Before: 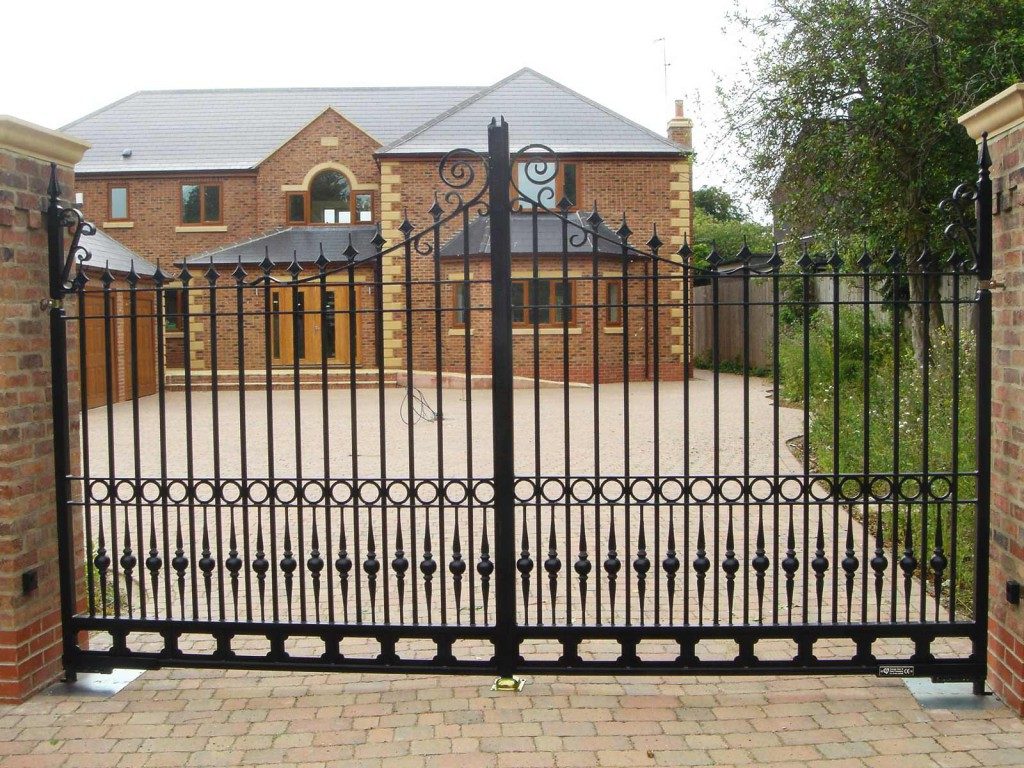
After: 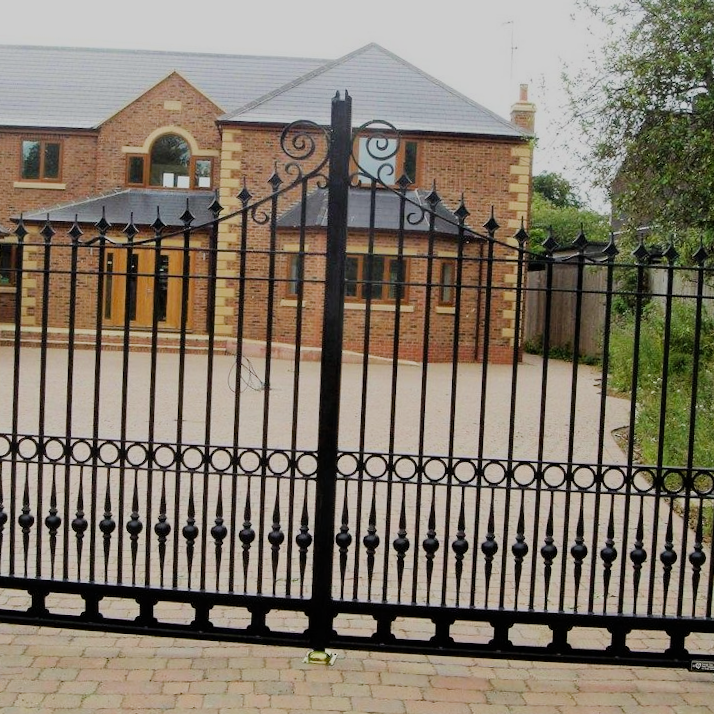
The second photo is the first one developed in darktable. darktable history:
crop and rotate: angle -3.27°, left 14.277%, top 0.028%, right 10.766%, bottom 0.028%
filmic rgb: black relative exposure -6.82 EV, white relative exposure 5.89 EV, hardness 2.71
haze removal: compatibility mode true, adaptive false
